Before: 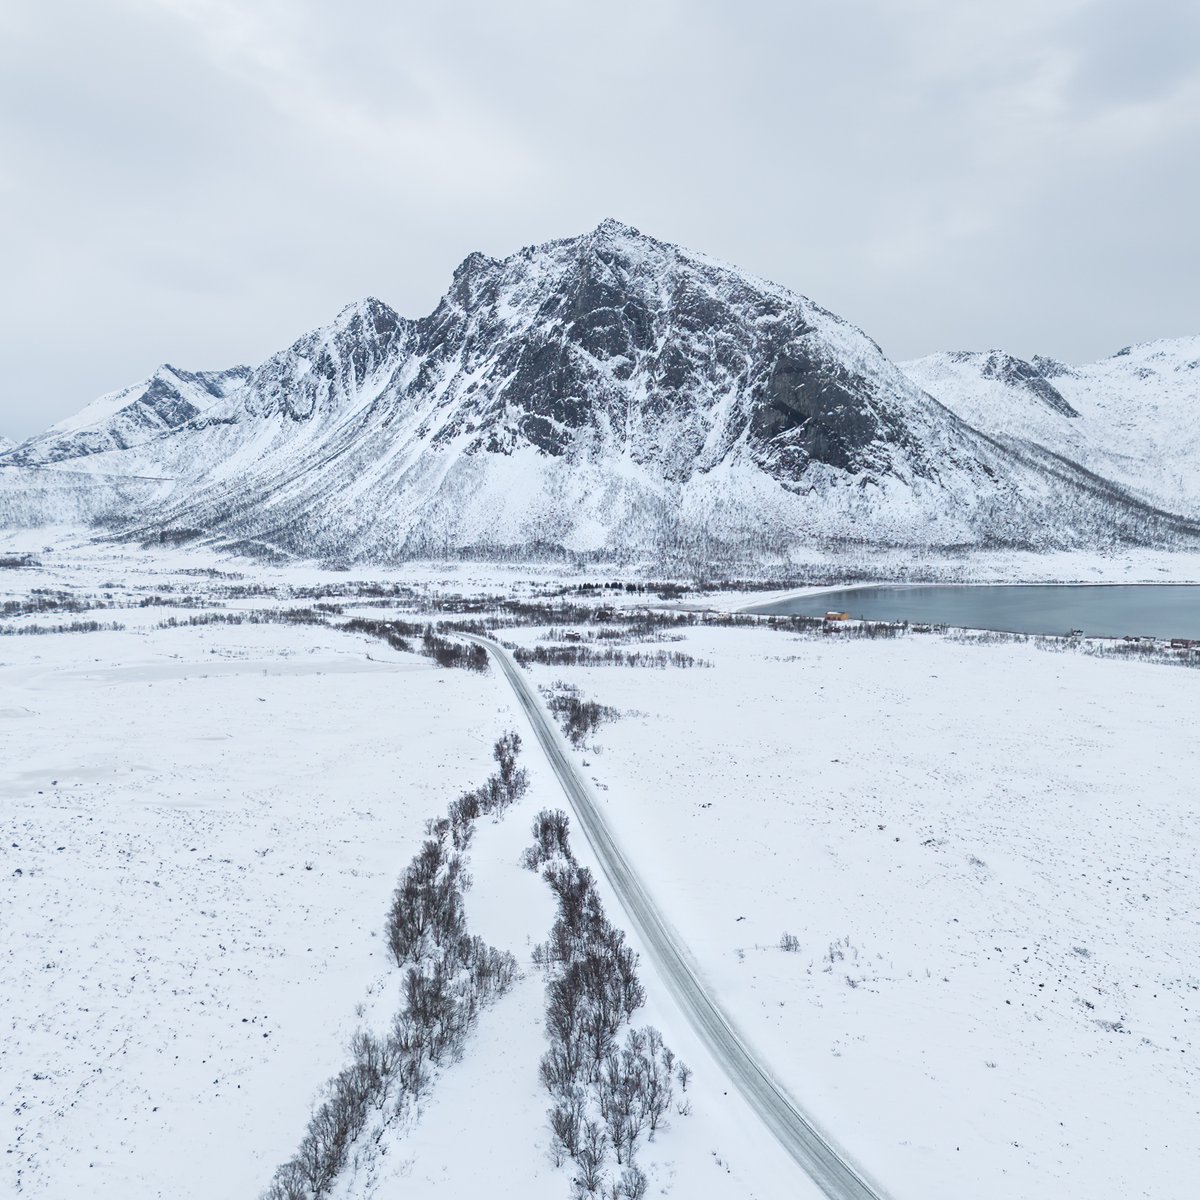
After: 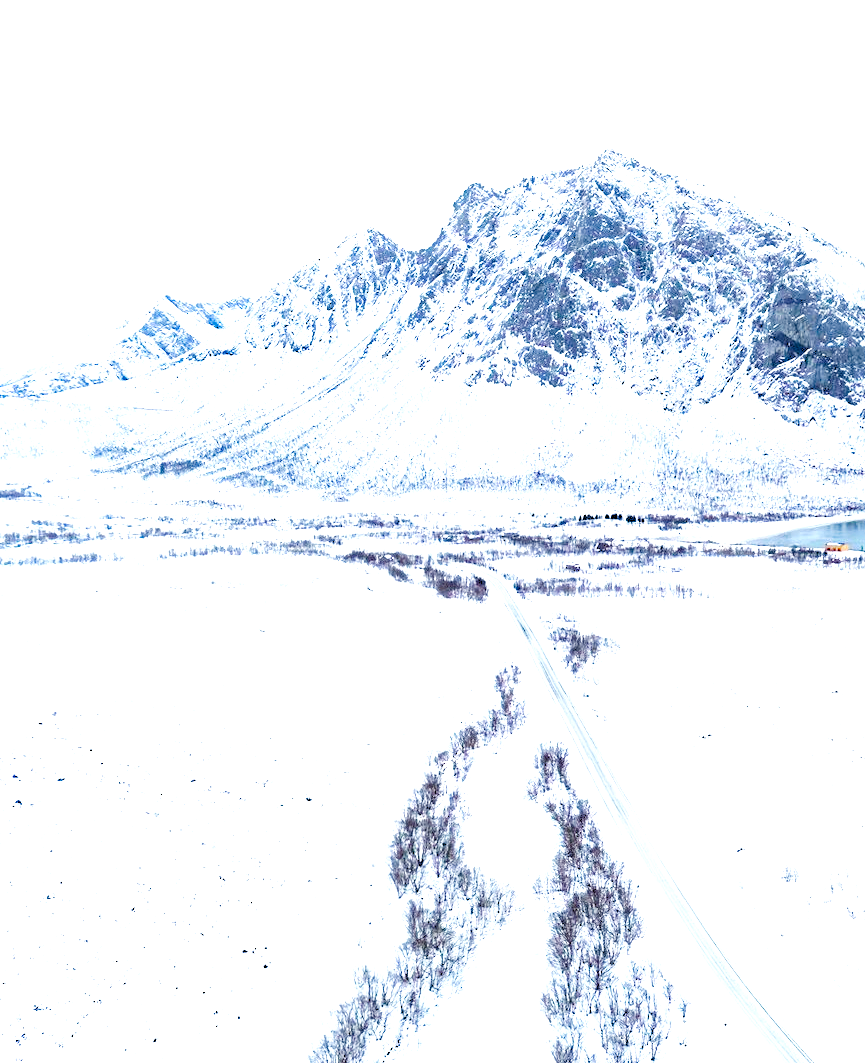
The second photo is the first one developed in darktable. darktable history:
exposure: black level correction 0.005, exposure 0.001 EV, compensate highlight preservation false
base curve: curves: ch0 [(0, 0) (0.018, 0.026) (0.143, 0.37) (0.33, 0.731) (0.458, 0.853) (0.735, 0.965) (0.905, 0.986) (1, 1)], preserve colors none
haze removal: strength 0.423, compatibility mode true, adaptive false
crop: top 5.792%, right 27.892%, bottom 5.571%
levels: levels [0.044, 0.416, 0.908]
tone curve: curves: ch0 [(0, 0) (0.003, 0.005) (0.011, 0.019) (0.025, 0.04) (0.044, 0.064) (0.069, 0.095) (0.1, 0.129) (0.136, 0.169) (0.177, 0.207) (0.224, 0.247) (0.277, 0.298) (0.335, 0.354) (0.399, 0.416) (0.468, 0.478) (0.543, 0.553) (0.623, 0.634) (0.709, 0.709) (0.801, 0.817) (0.898, 0.912) (1, 1)], color space Lab, independent channels, preserve colors none
